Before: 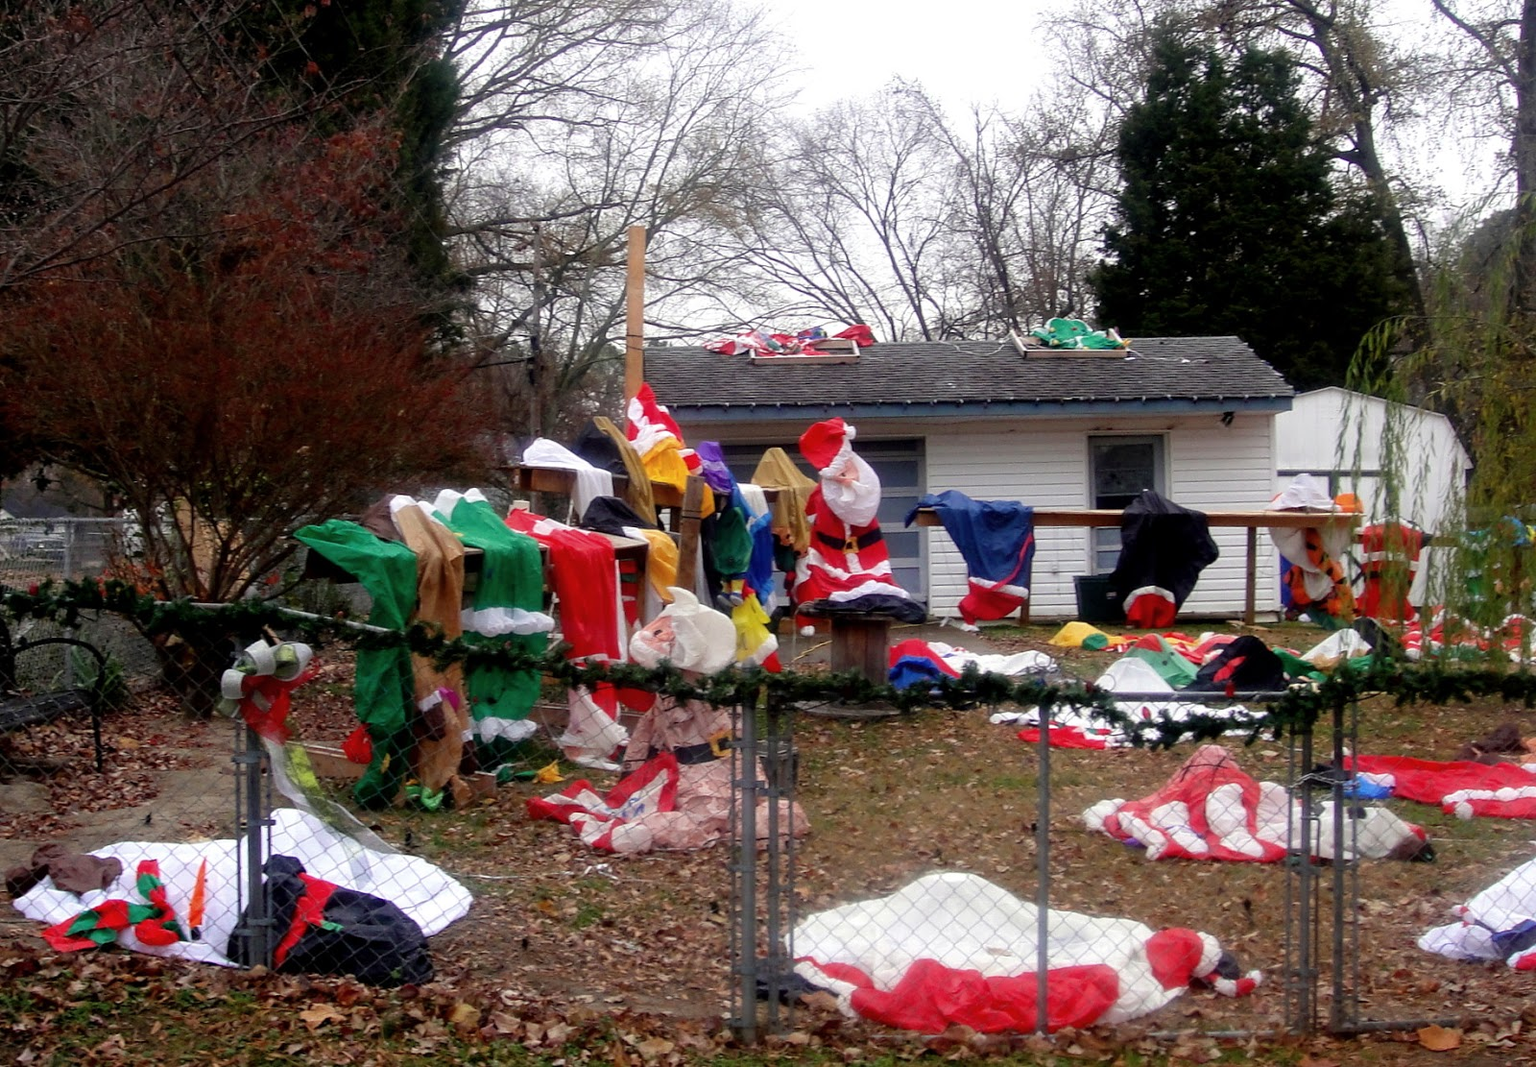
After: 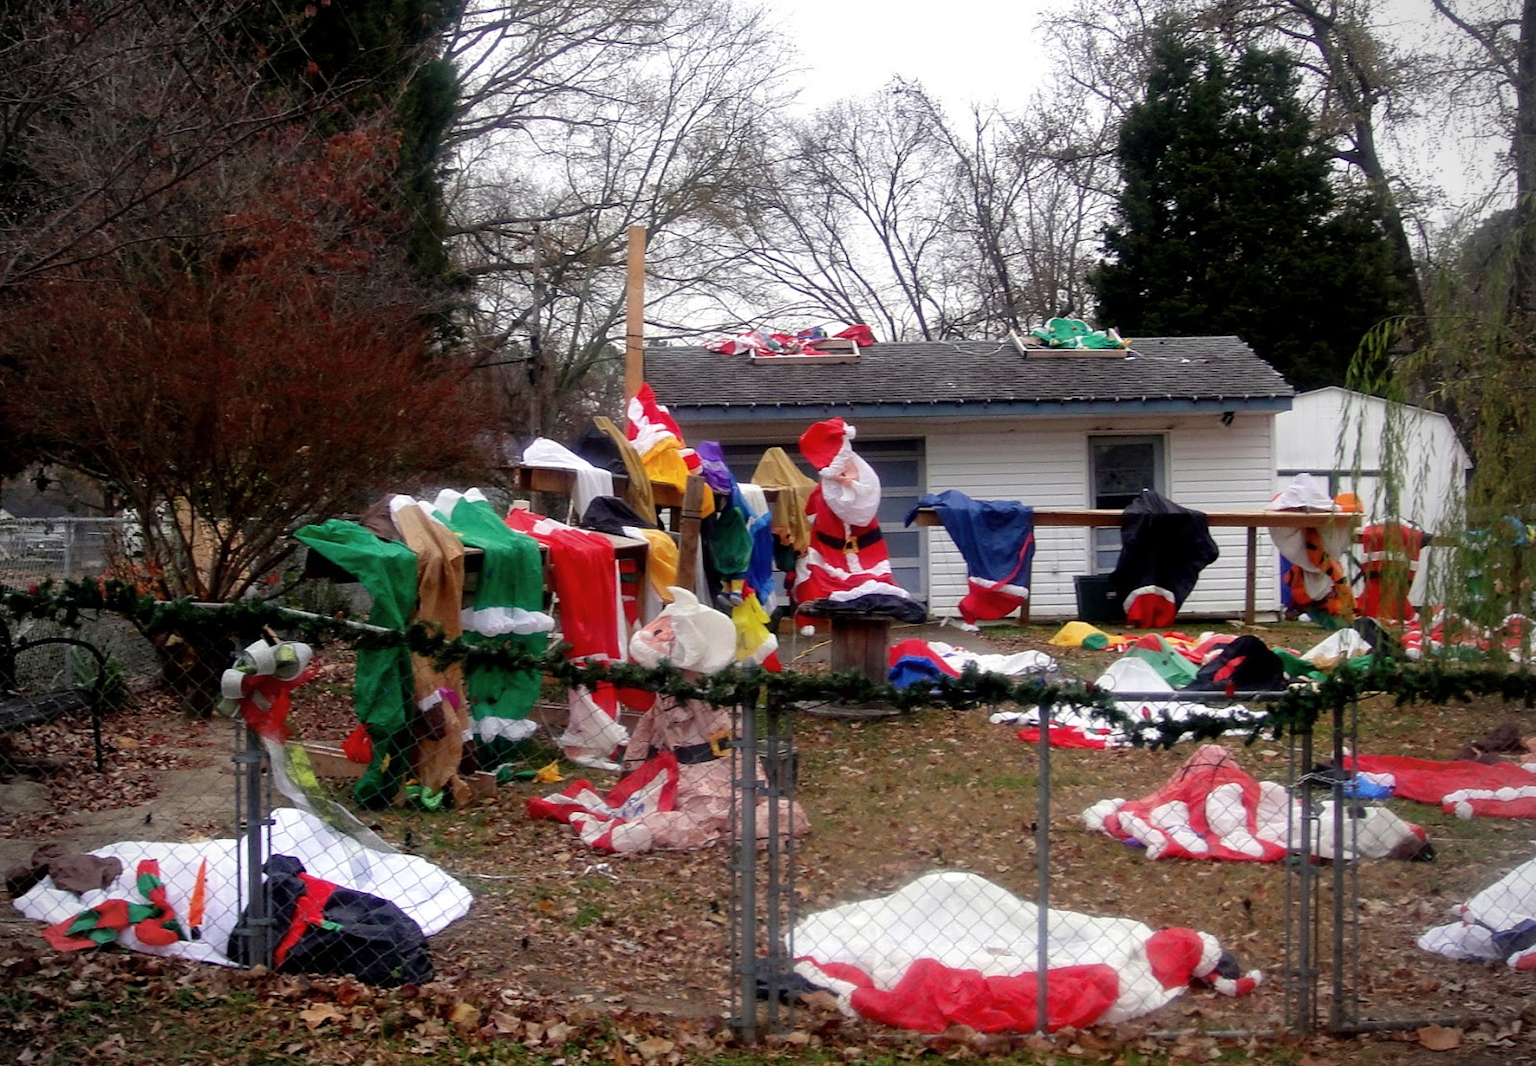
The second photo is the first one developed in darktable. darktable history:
shadows and highlights: shadows 22.7, highlights -48.71, soften with gaussian
vignetting: on, module defaults
